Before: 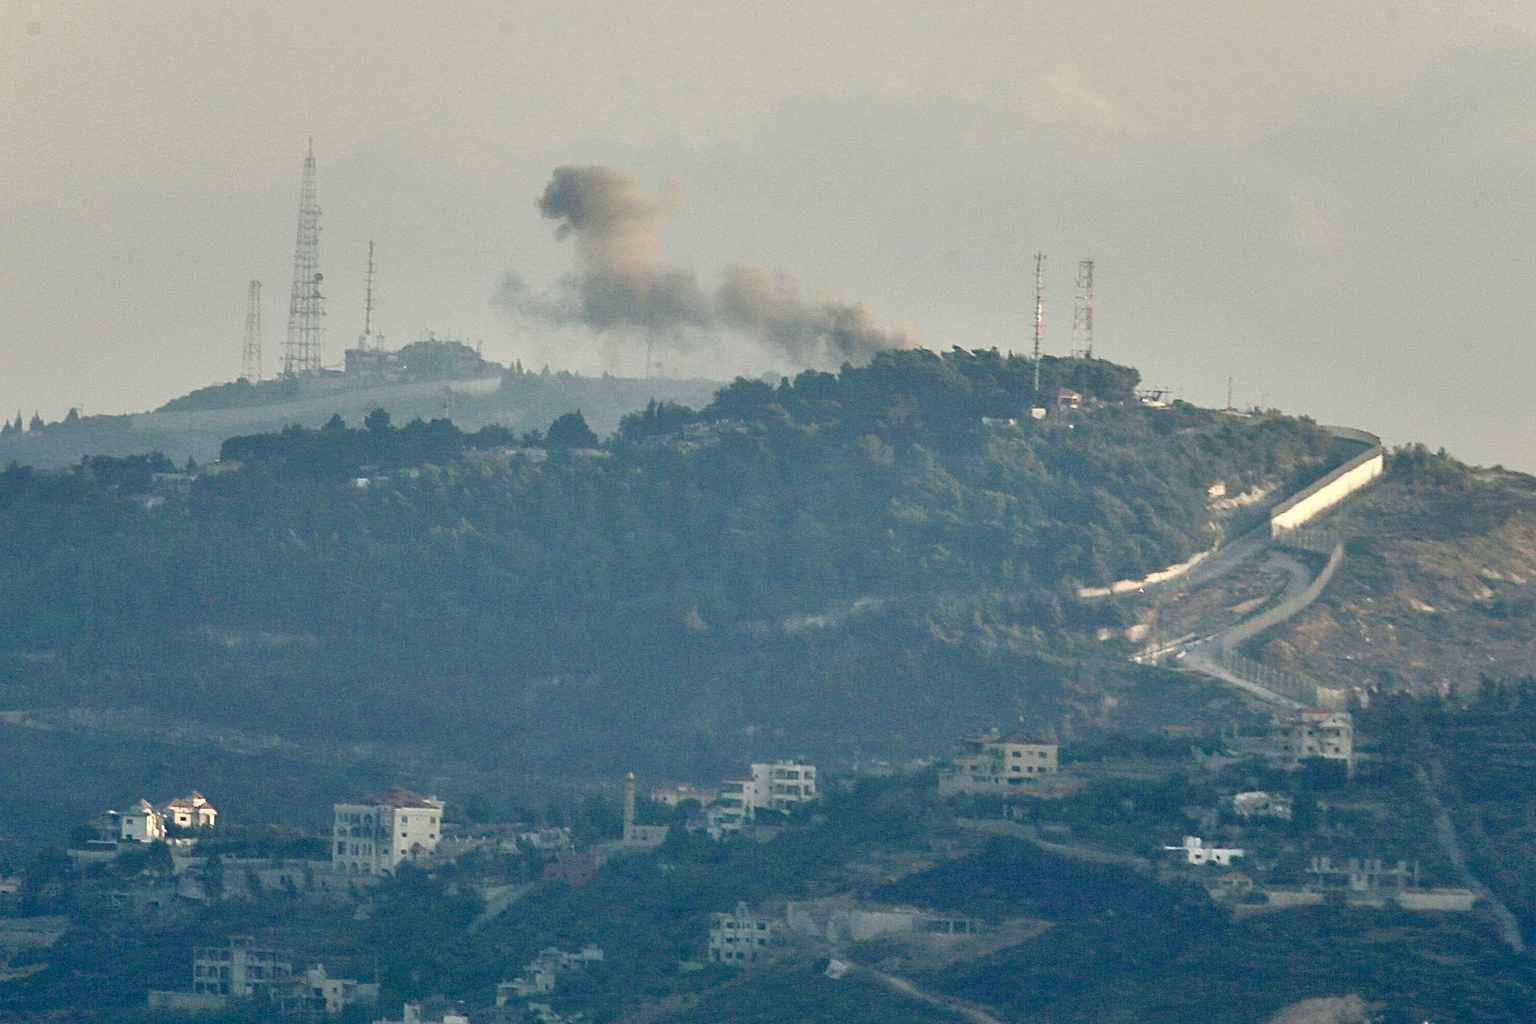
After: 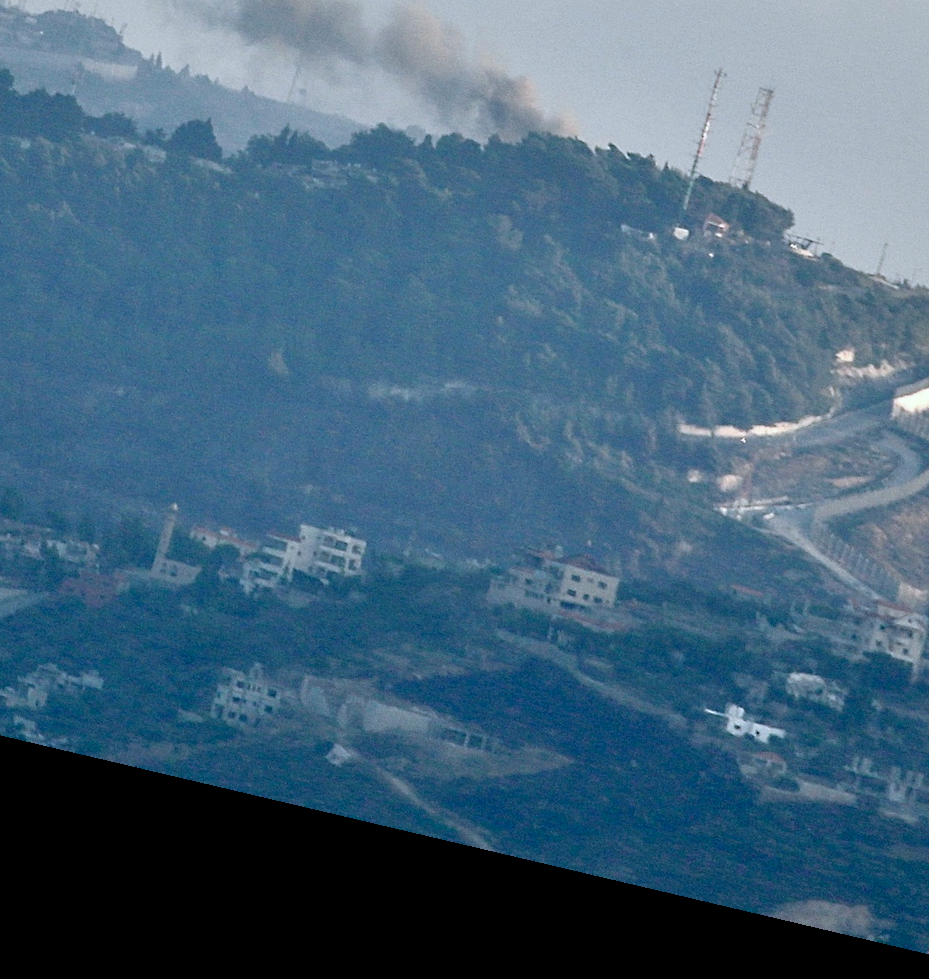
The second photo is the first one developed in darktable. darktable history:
crop and rotate: left 29.237%, top 31.152%, right 19.807%
sharpen: radius 5.325, amount 0.312, threshold 26.433
color calibration: illuminant as shot in camera, x 0.37, y 0.382, temperature 4313.32 K
rotate and perspective: rotation 13.27°, automatic cropping off
